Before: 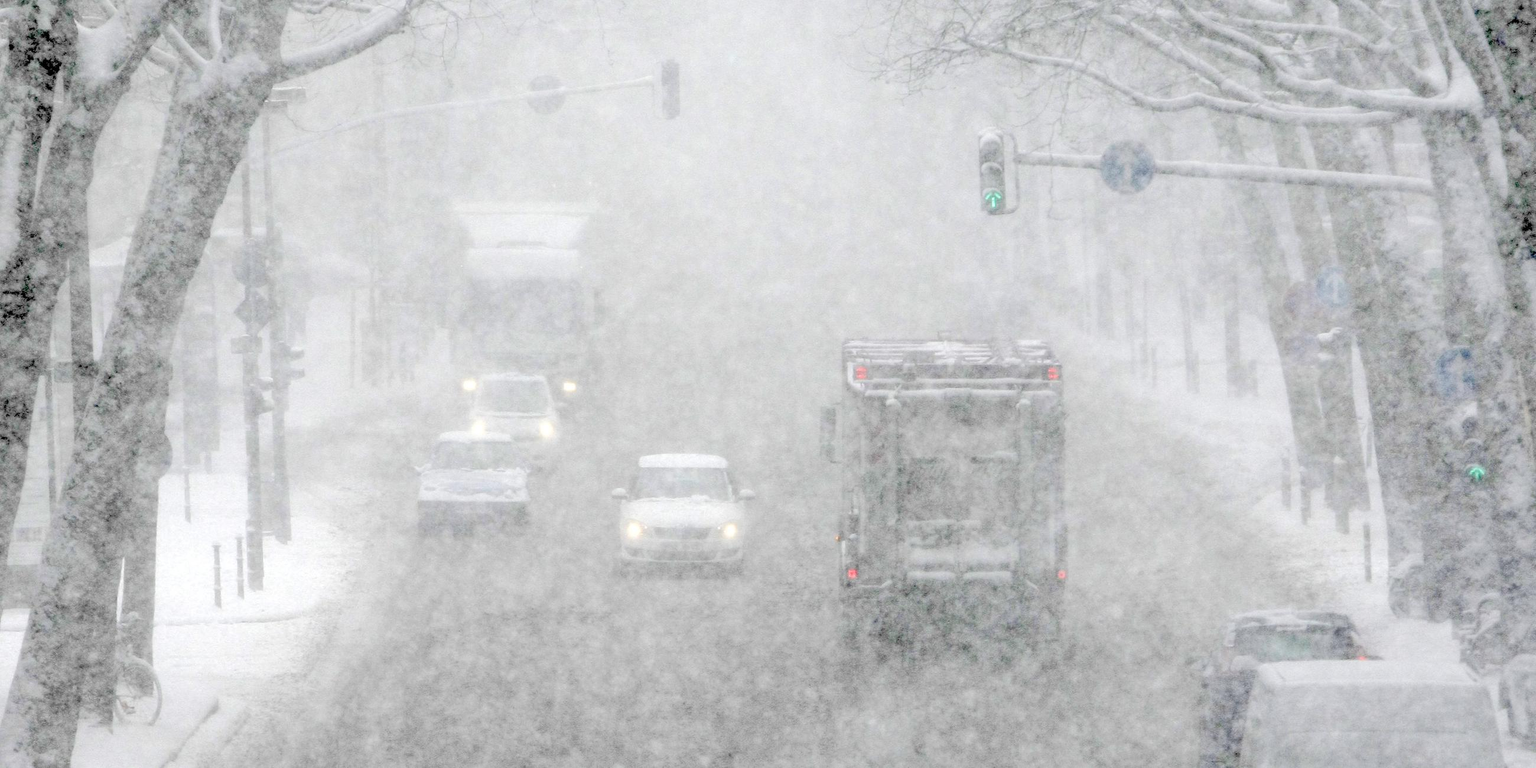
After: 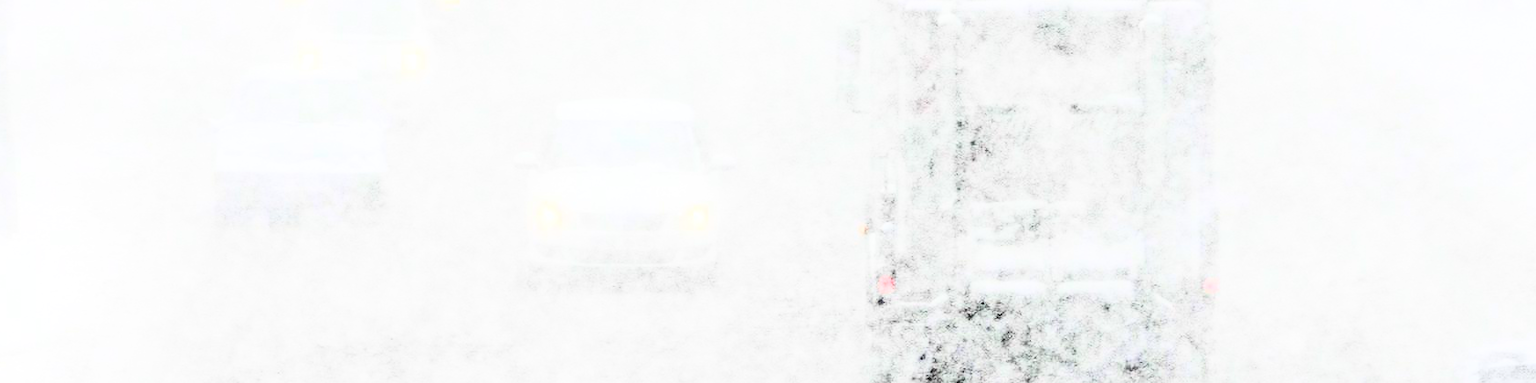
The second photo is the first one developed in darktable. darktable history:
crop: left 18.207%, top 50.845%, right 17.106%, bottom 16.834%
contrast brightness saturation: contrast 0.934, brightness 0.194
